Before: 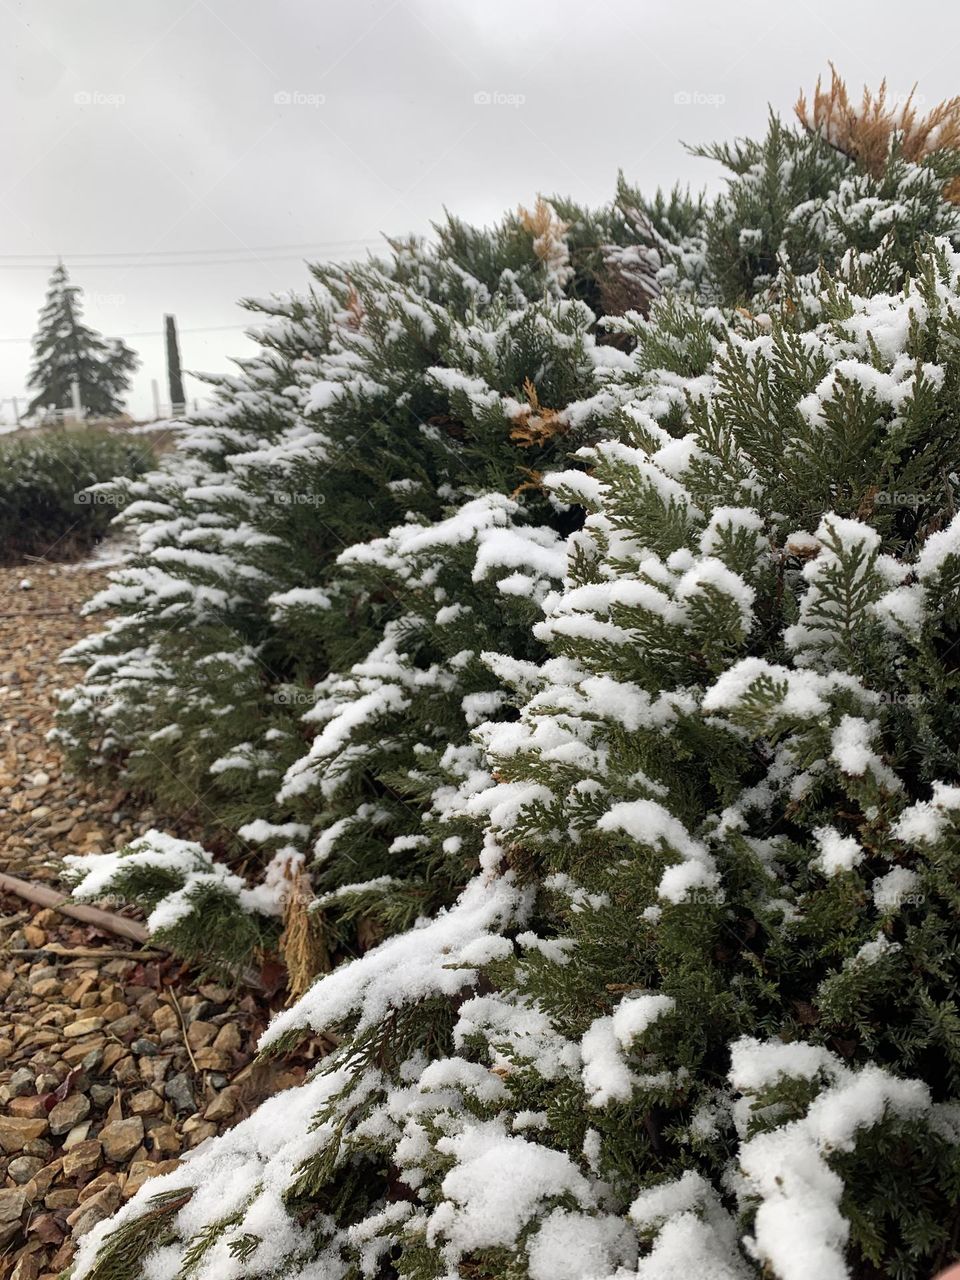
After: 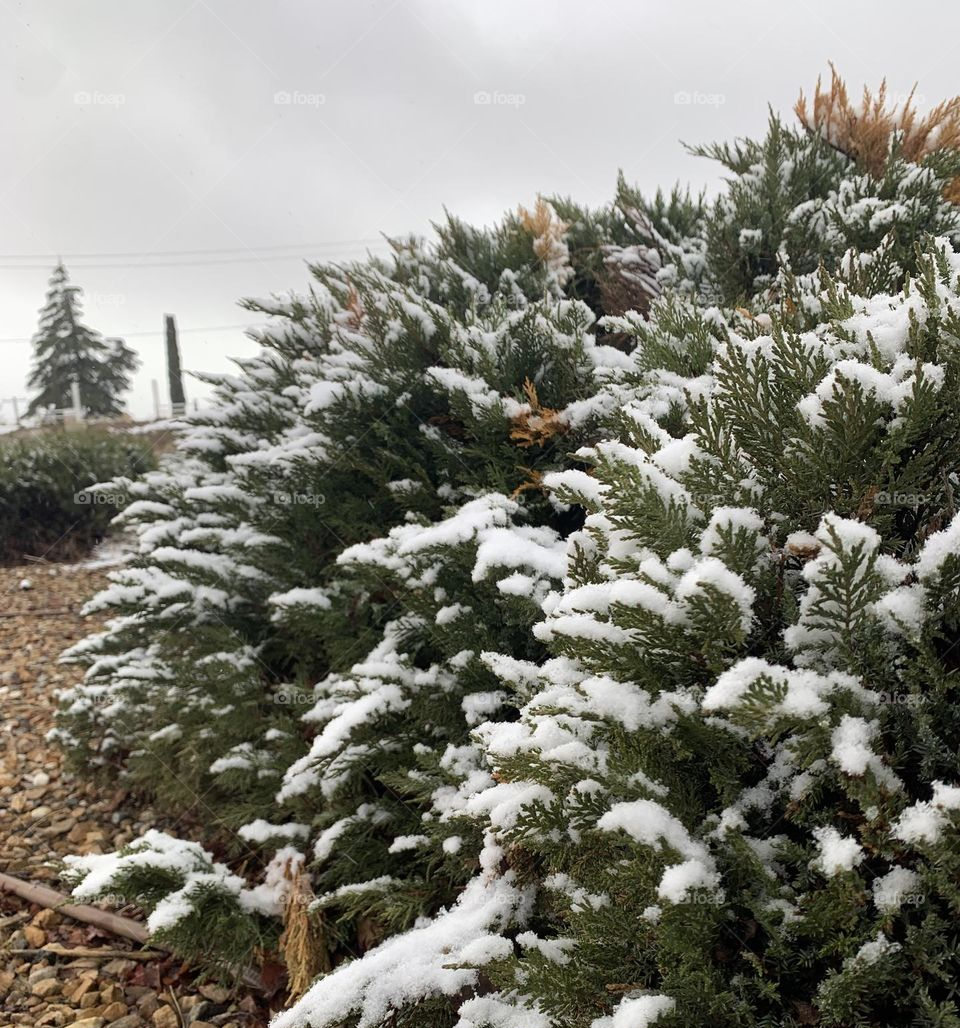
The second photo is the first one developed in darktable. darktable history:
crop: bottom 19.616%
